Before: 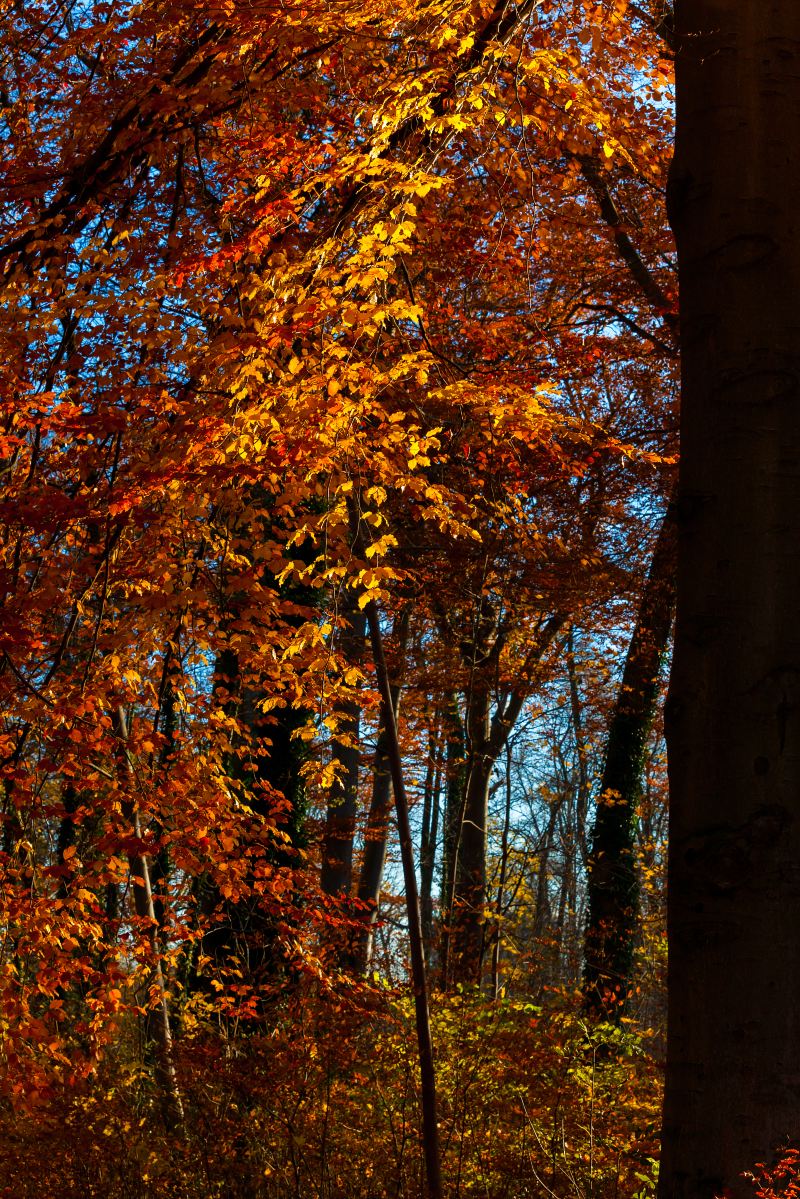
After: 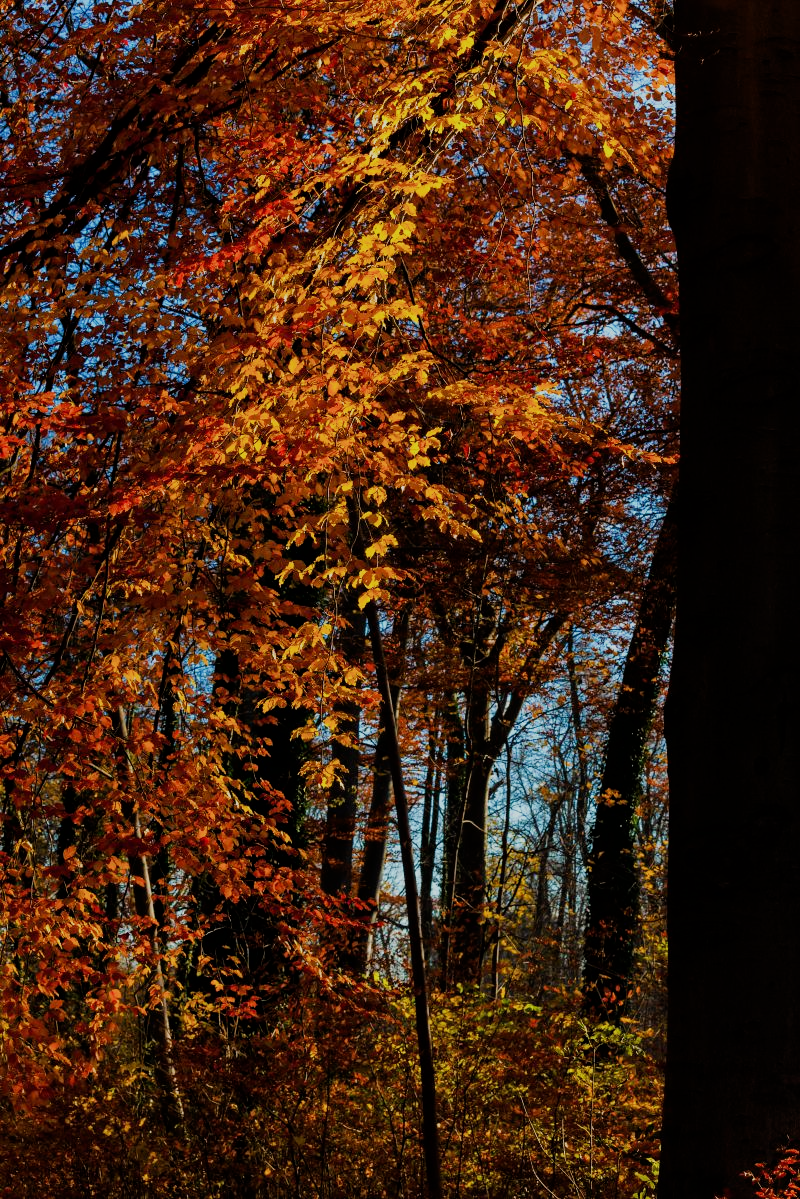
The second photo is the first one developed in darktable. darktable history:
tone equalizer: on, module defaults
filmic rgb: black relative exposure -7.65 EV, white relative exposure 4.56 EV, hardness 3.61
